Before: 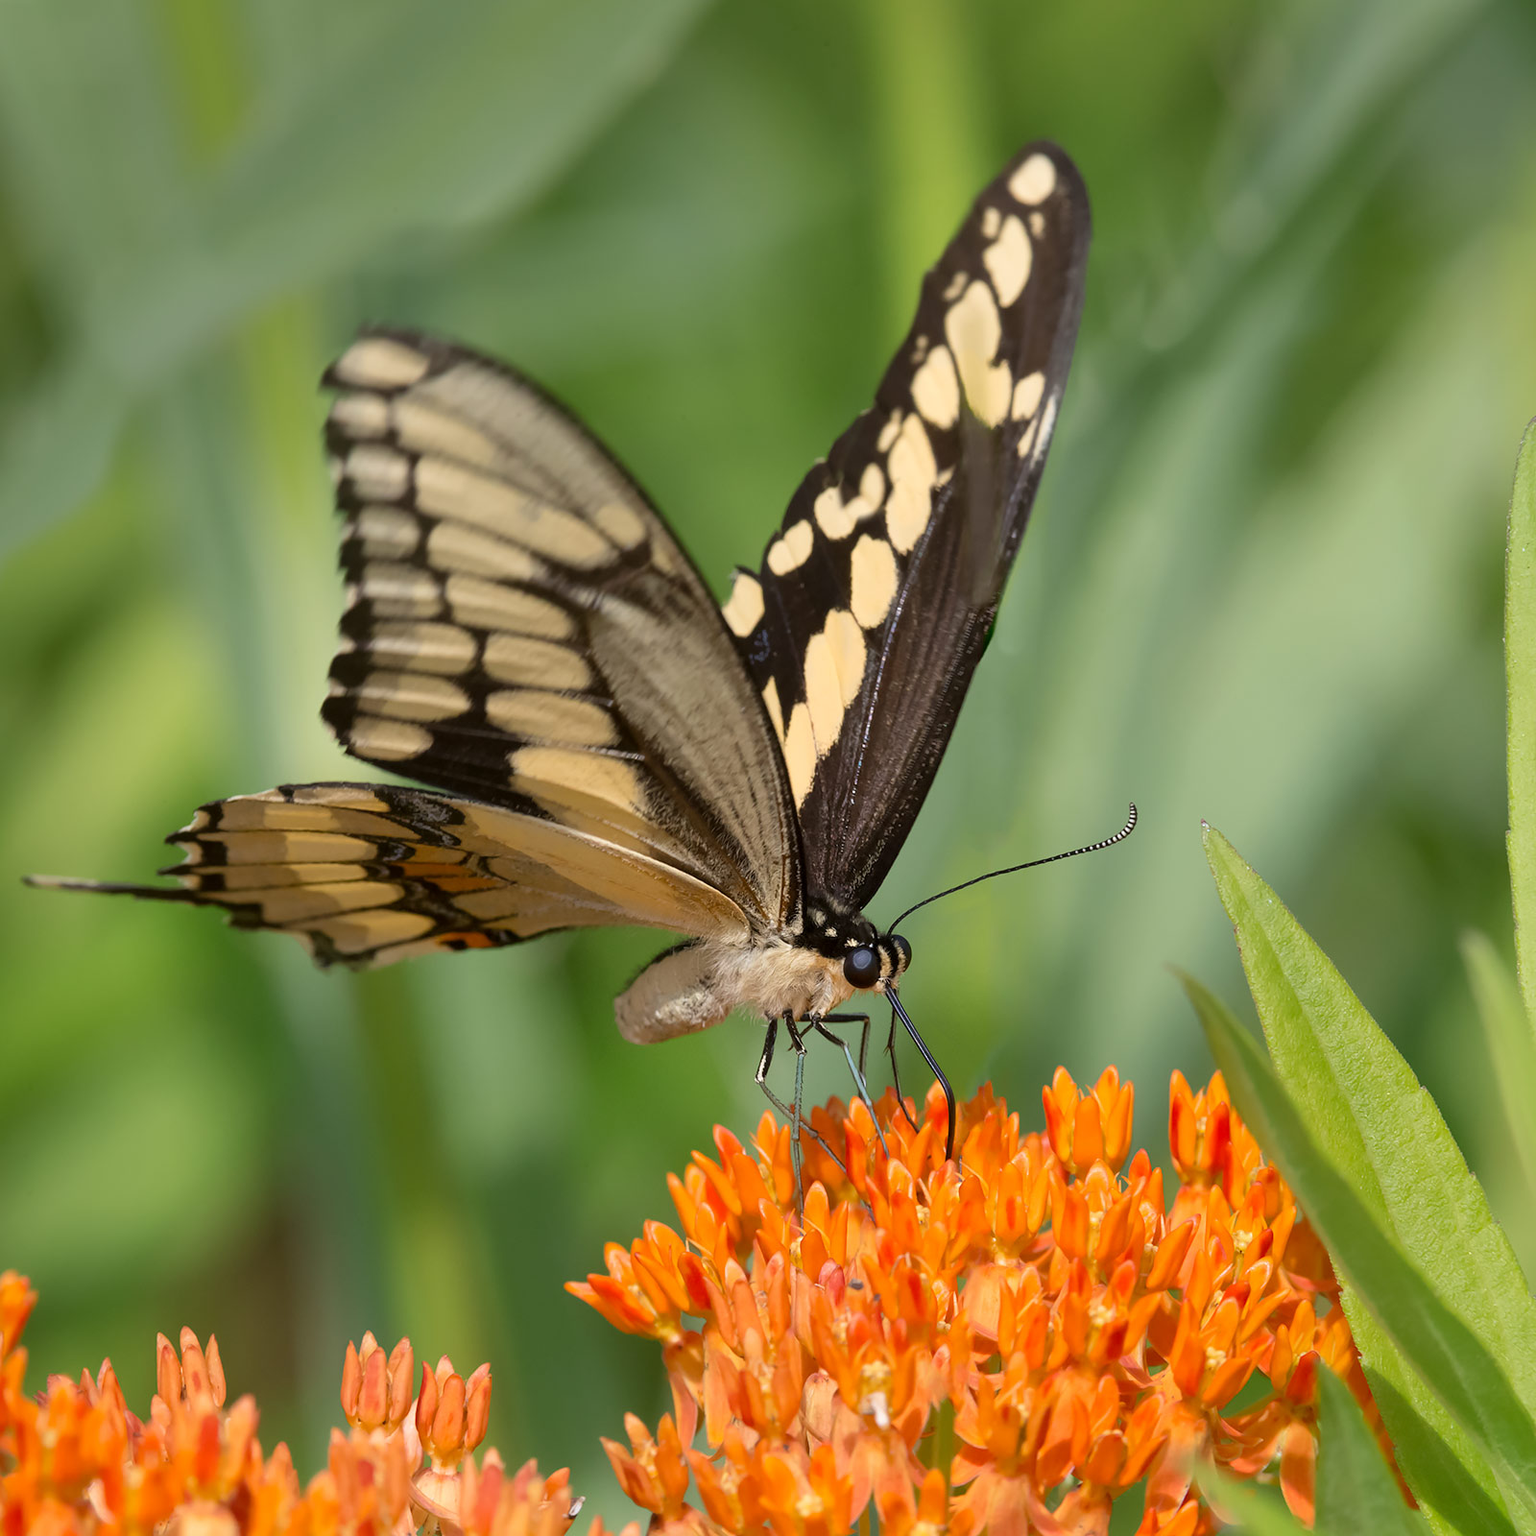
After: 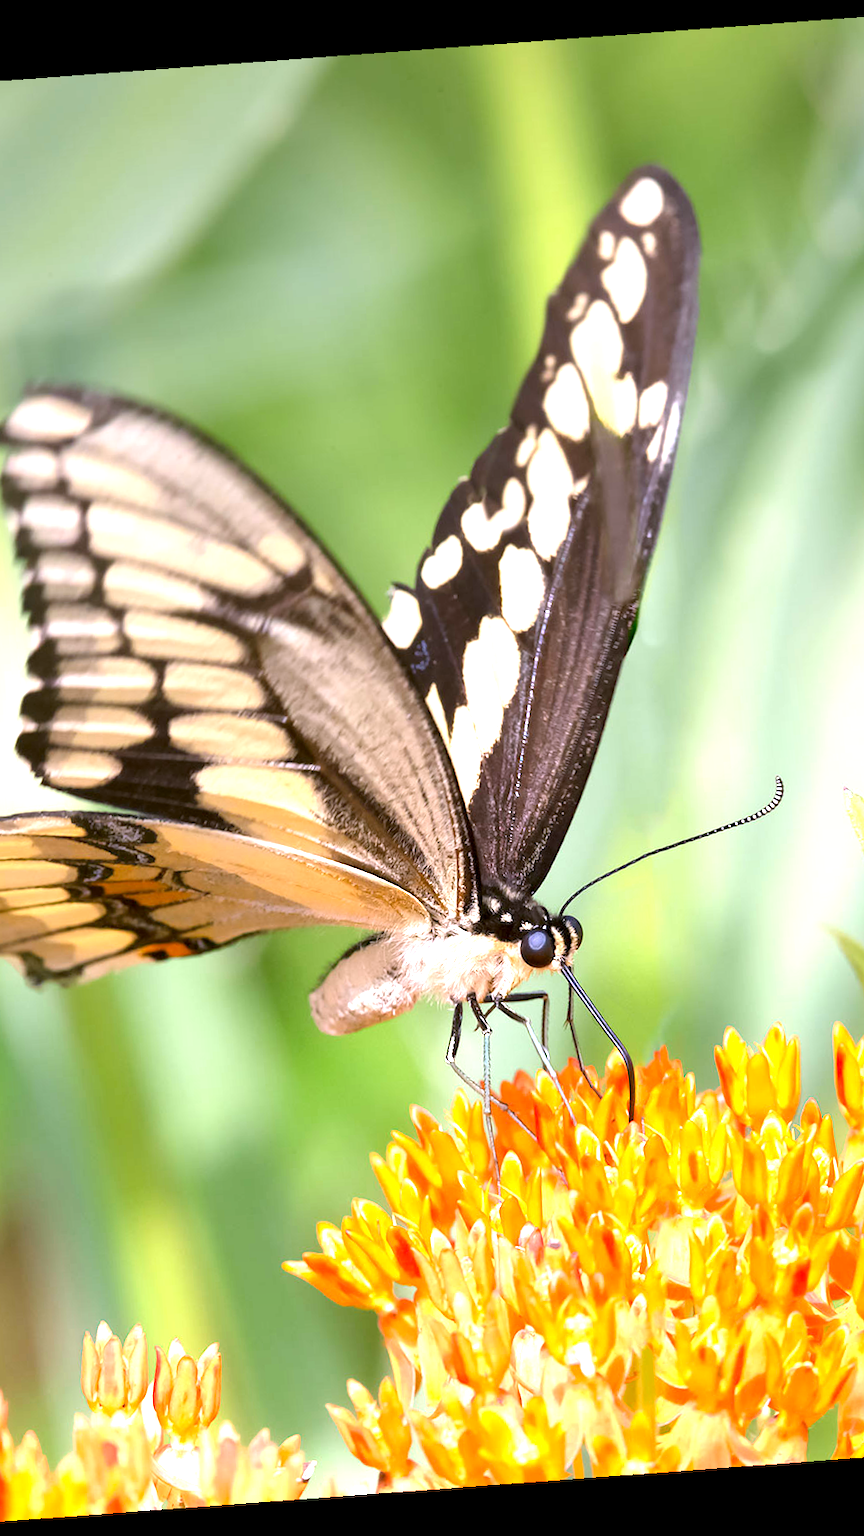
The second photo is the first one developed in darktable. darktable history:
white balance: red 1.042, blue 1.17
rotate and perspective: rotation -4.25°, automatic cropping off
exposure: black level correction 0.001, exposure 1.822 EV, compensate exposure bias true, compensate highlight preservation false
crop: left 21.674%, right 22.086%
graduated density: rotation -0.352°, offset 57.64
